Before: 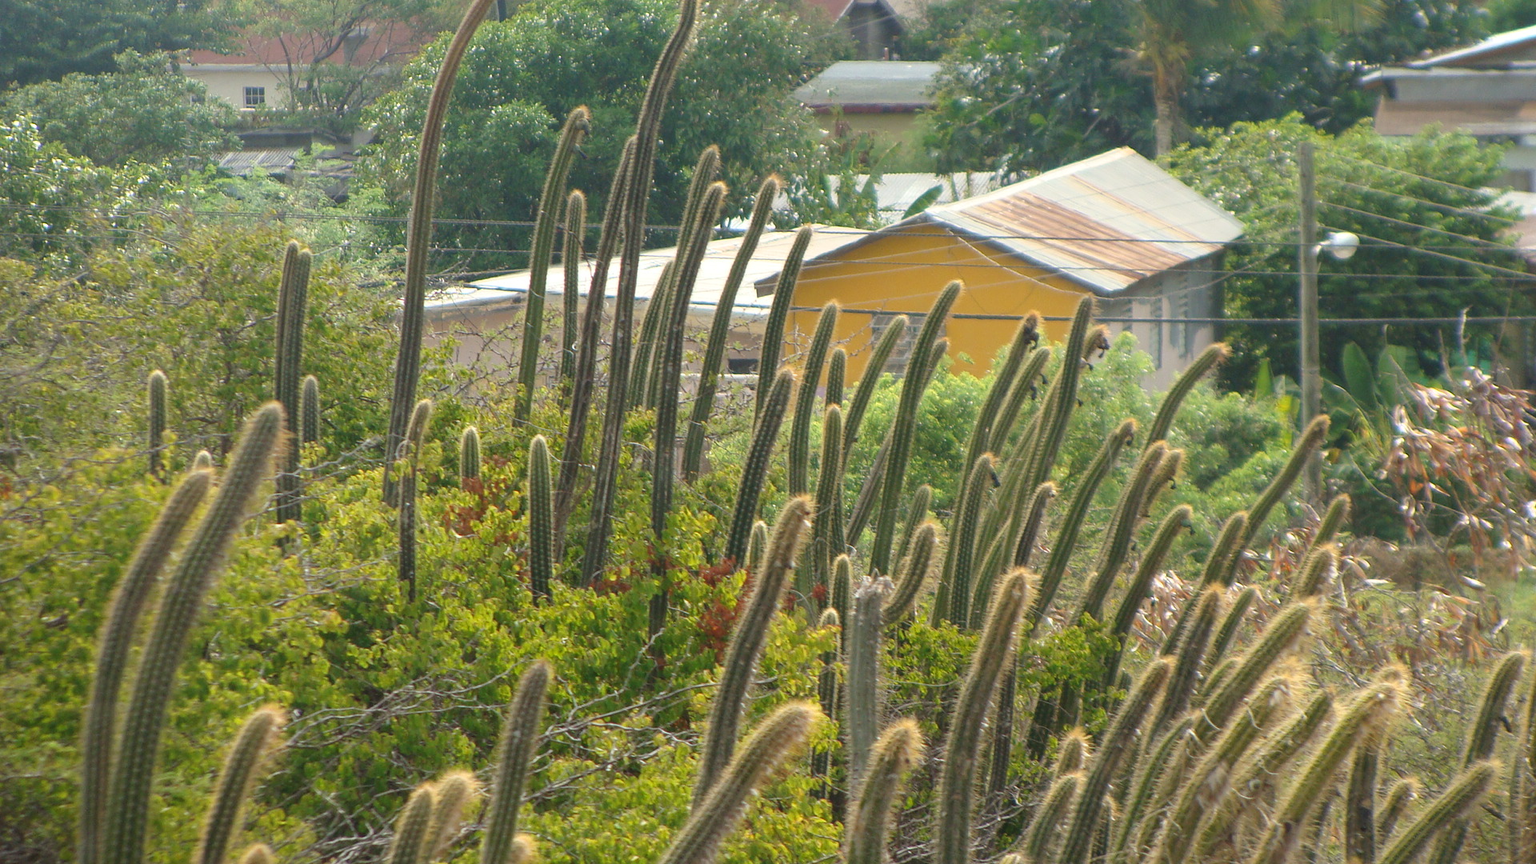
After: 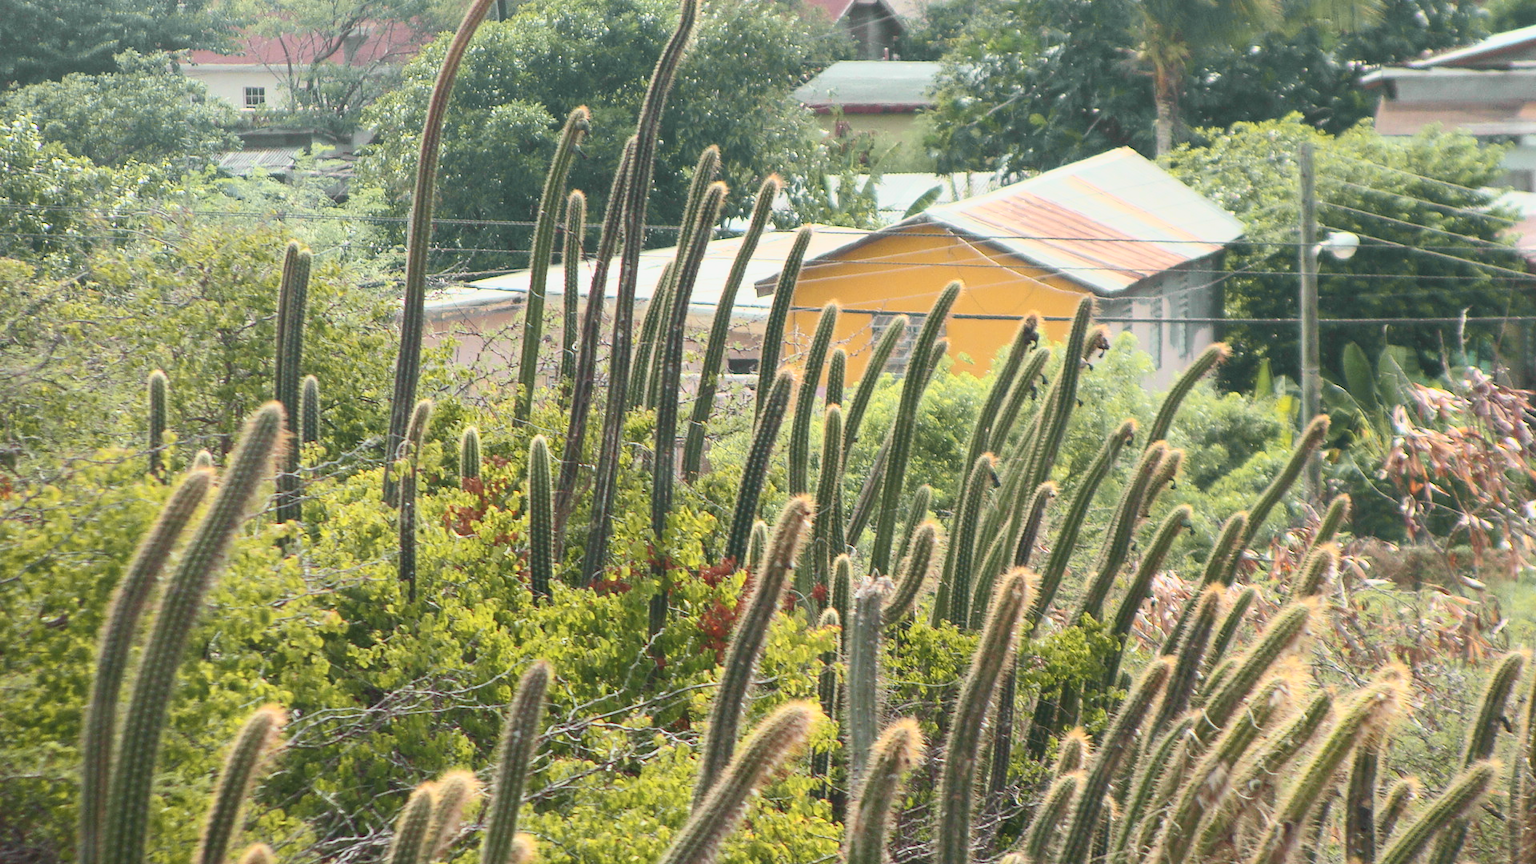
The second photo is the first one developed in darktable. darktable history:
tone curve: curves: ch0 [(0, 0.026) (0.172, 0.194) (0.398, 0.437) (0.469, 0.544) (0.612, 0.741) (0.845, 0.926) (1, 0.968)]; ch1 [(0, 0) (0.437, 0.453) (0.472, 0.467) (0.502, 0.502) (0.531, 0.546) (0.574, 0.583) (0.617, 0.64) (0.699, 0.749) (0.859, 0.919) (1, 1)]; ch2 [(0, 0) (0.33, 0.301) (0.421, 0.443) (0.476, 0.502) (0.511, 0.504) (0.553, 0.553) (0.595, 0.586) (0.664, 0.664) (1, 1)], color space Lab, independent channels, preserve colors none
